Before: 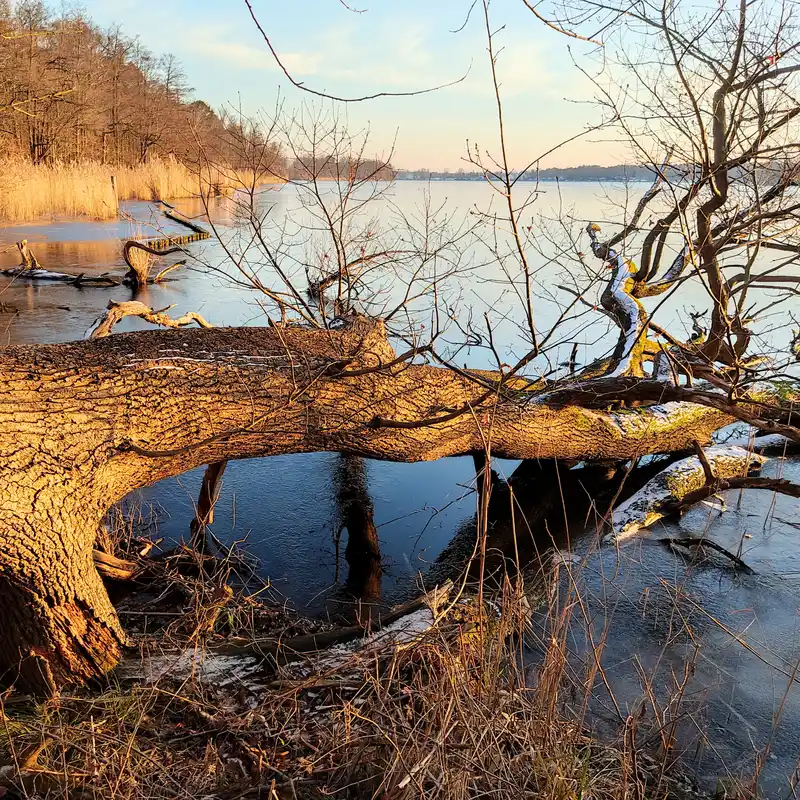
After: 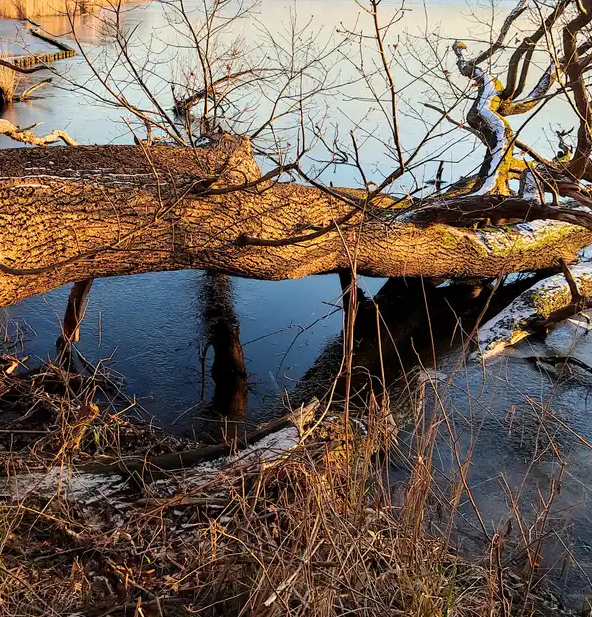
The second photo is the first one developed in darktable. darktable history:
crop: left 16.871%, top 22.857%, right 9.116%
white balance: emerald 1
